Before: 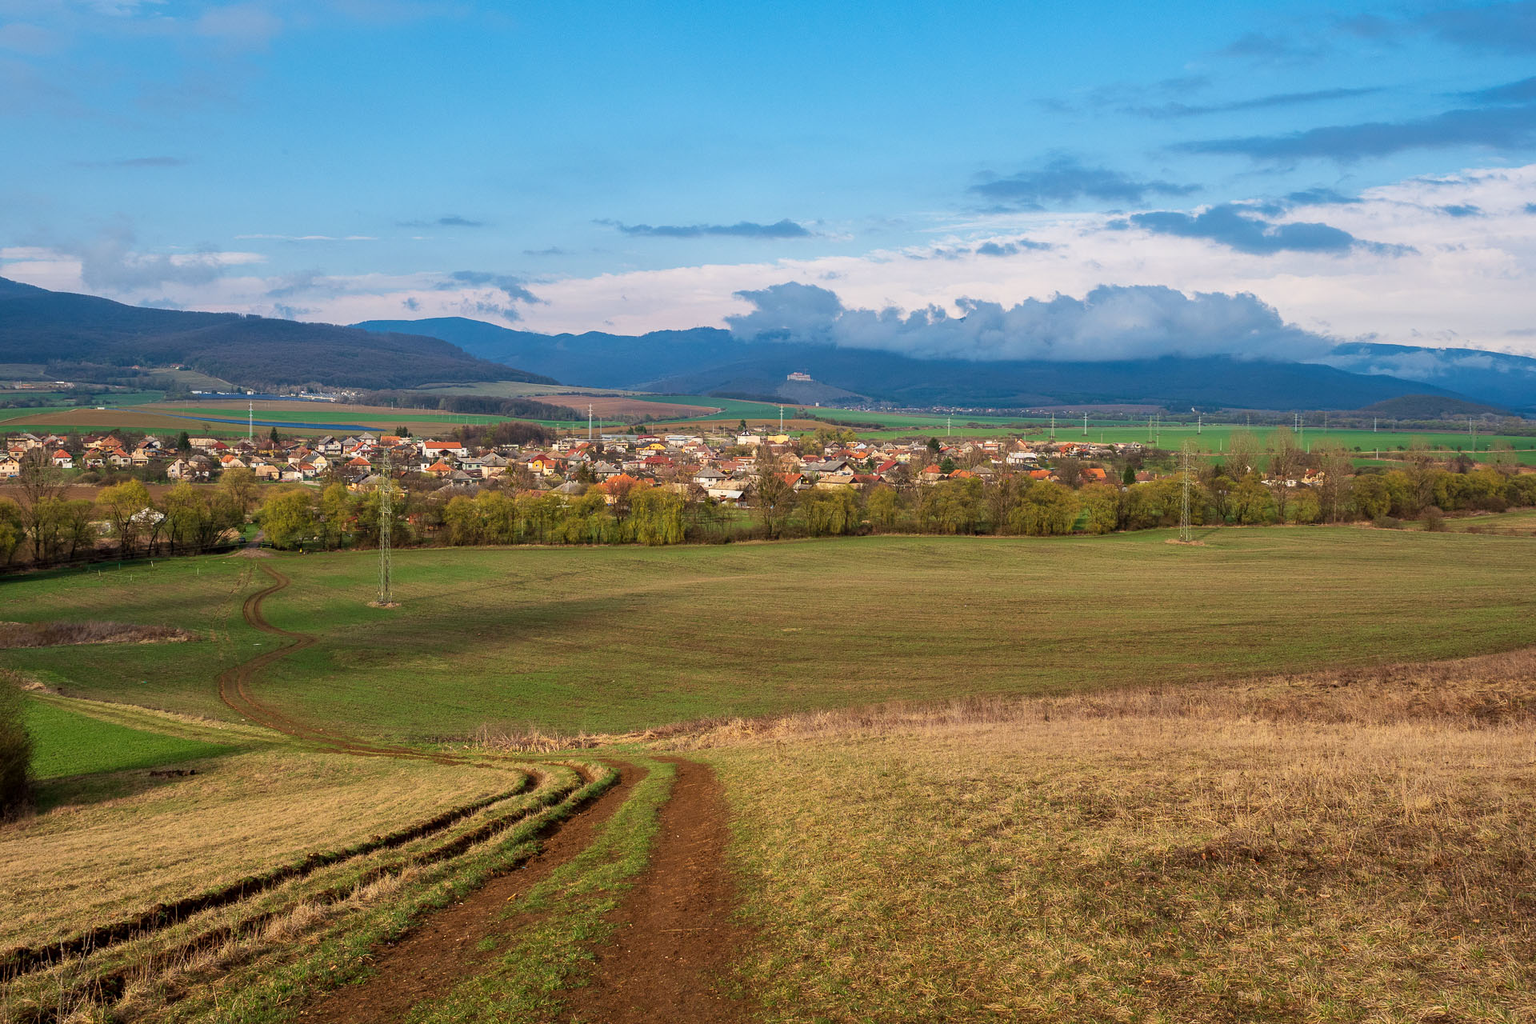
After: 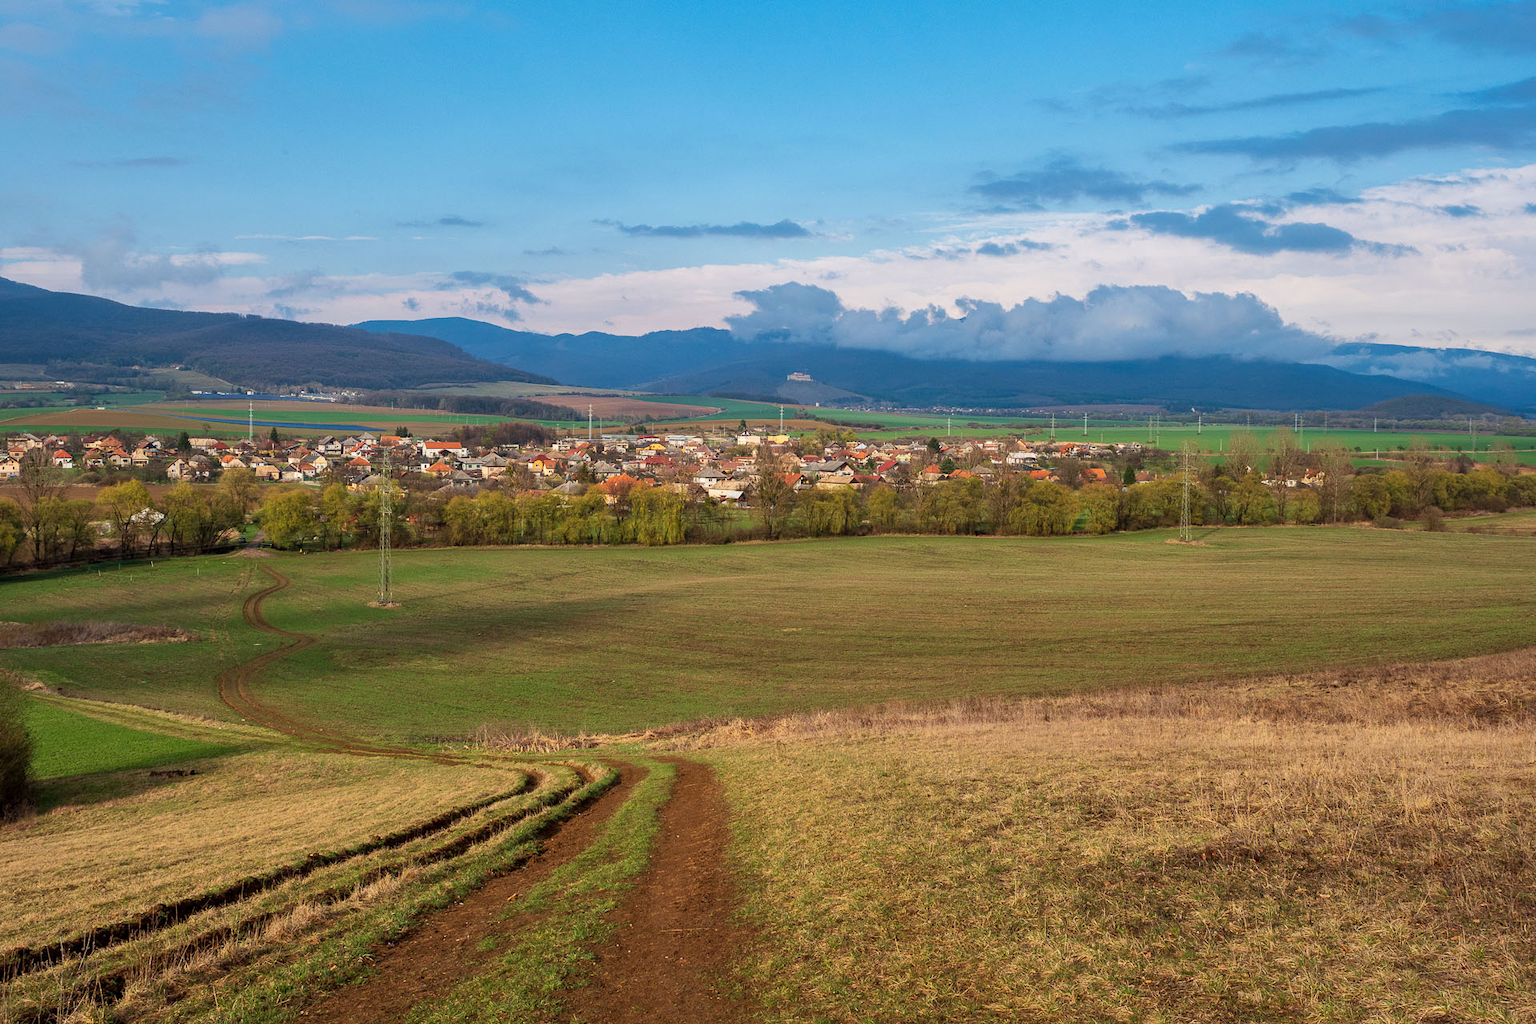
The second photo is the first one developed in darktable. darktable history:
shadows and highlights: shadows 25.43, highlights -23.82
